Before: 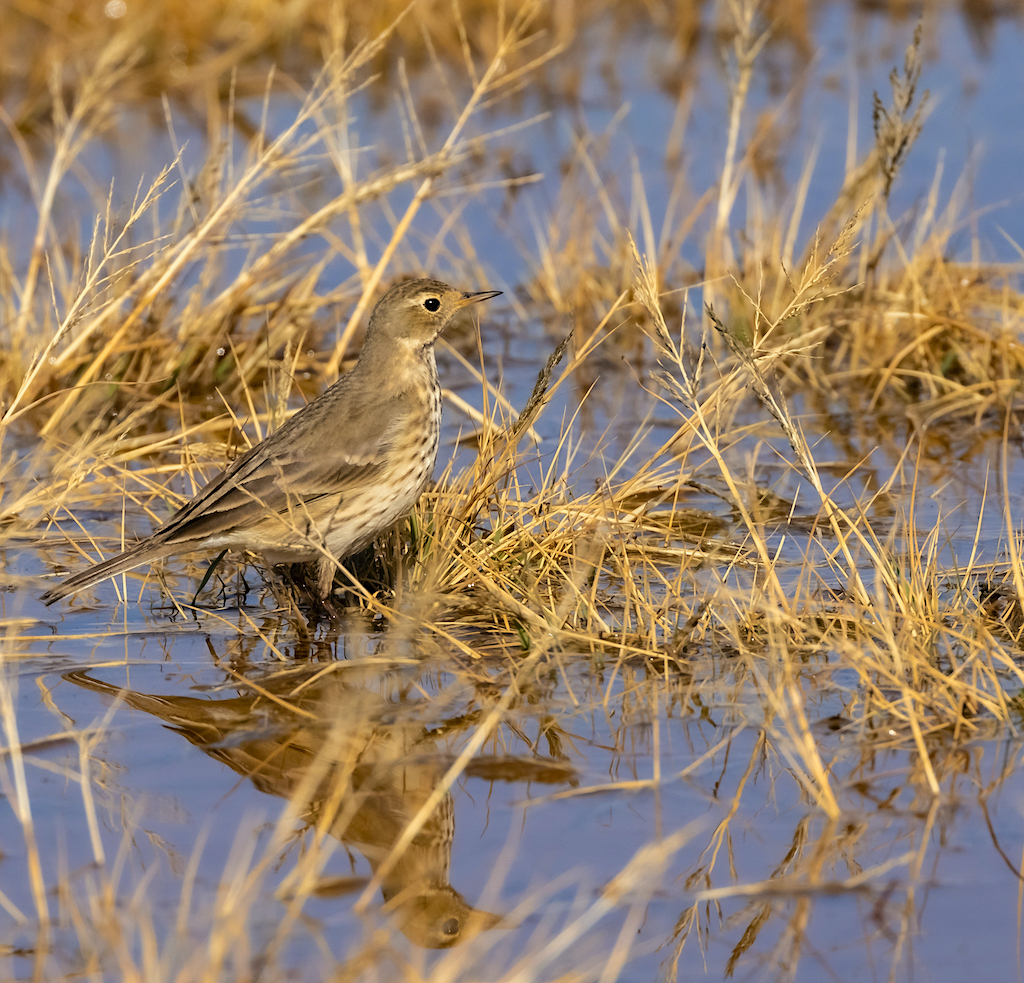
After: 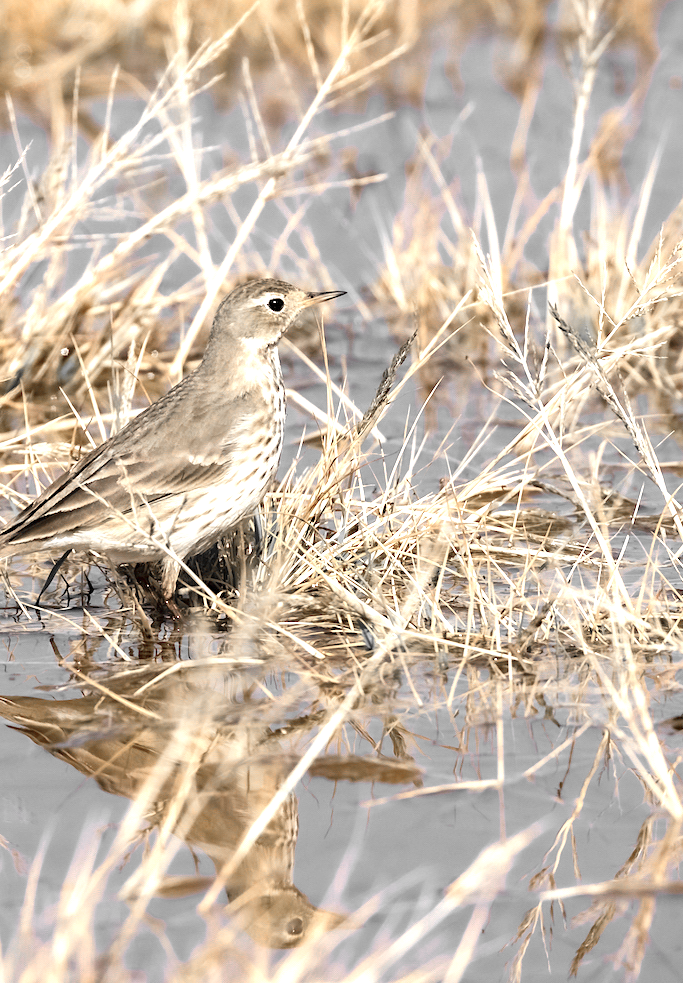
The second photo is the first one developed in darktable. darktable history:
exposure: exposure 1 EV, compensate highlight preservation false
crop and rotate: left 15.315%, right 17.97%
color zones: curves: ch0 [(0, 0.65) (0.096, 0.644) (0.221, 0.539) (0.429, 0.5) (0.571, 0.5) (0.714, 0.5) (0.857, 0.5) (1, 0.65)]; ch1 [(0, 0.5) (0.143, 0.5) (0.257, -0.002) (0.429, 0.04) (0.571, -0.001) (0.714, -0.015) (0.857, 0.024) (1, 0.5)]
